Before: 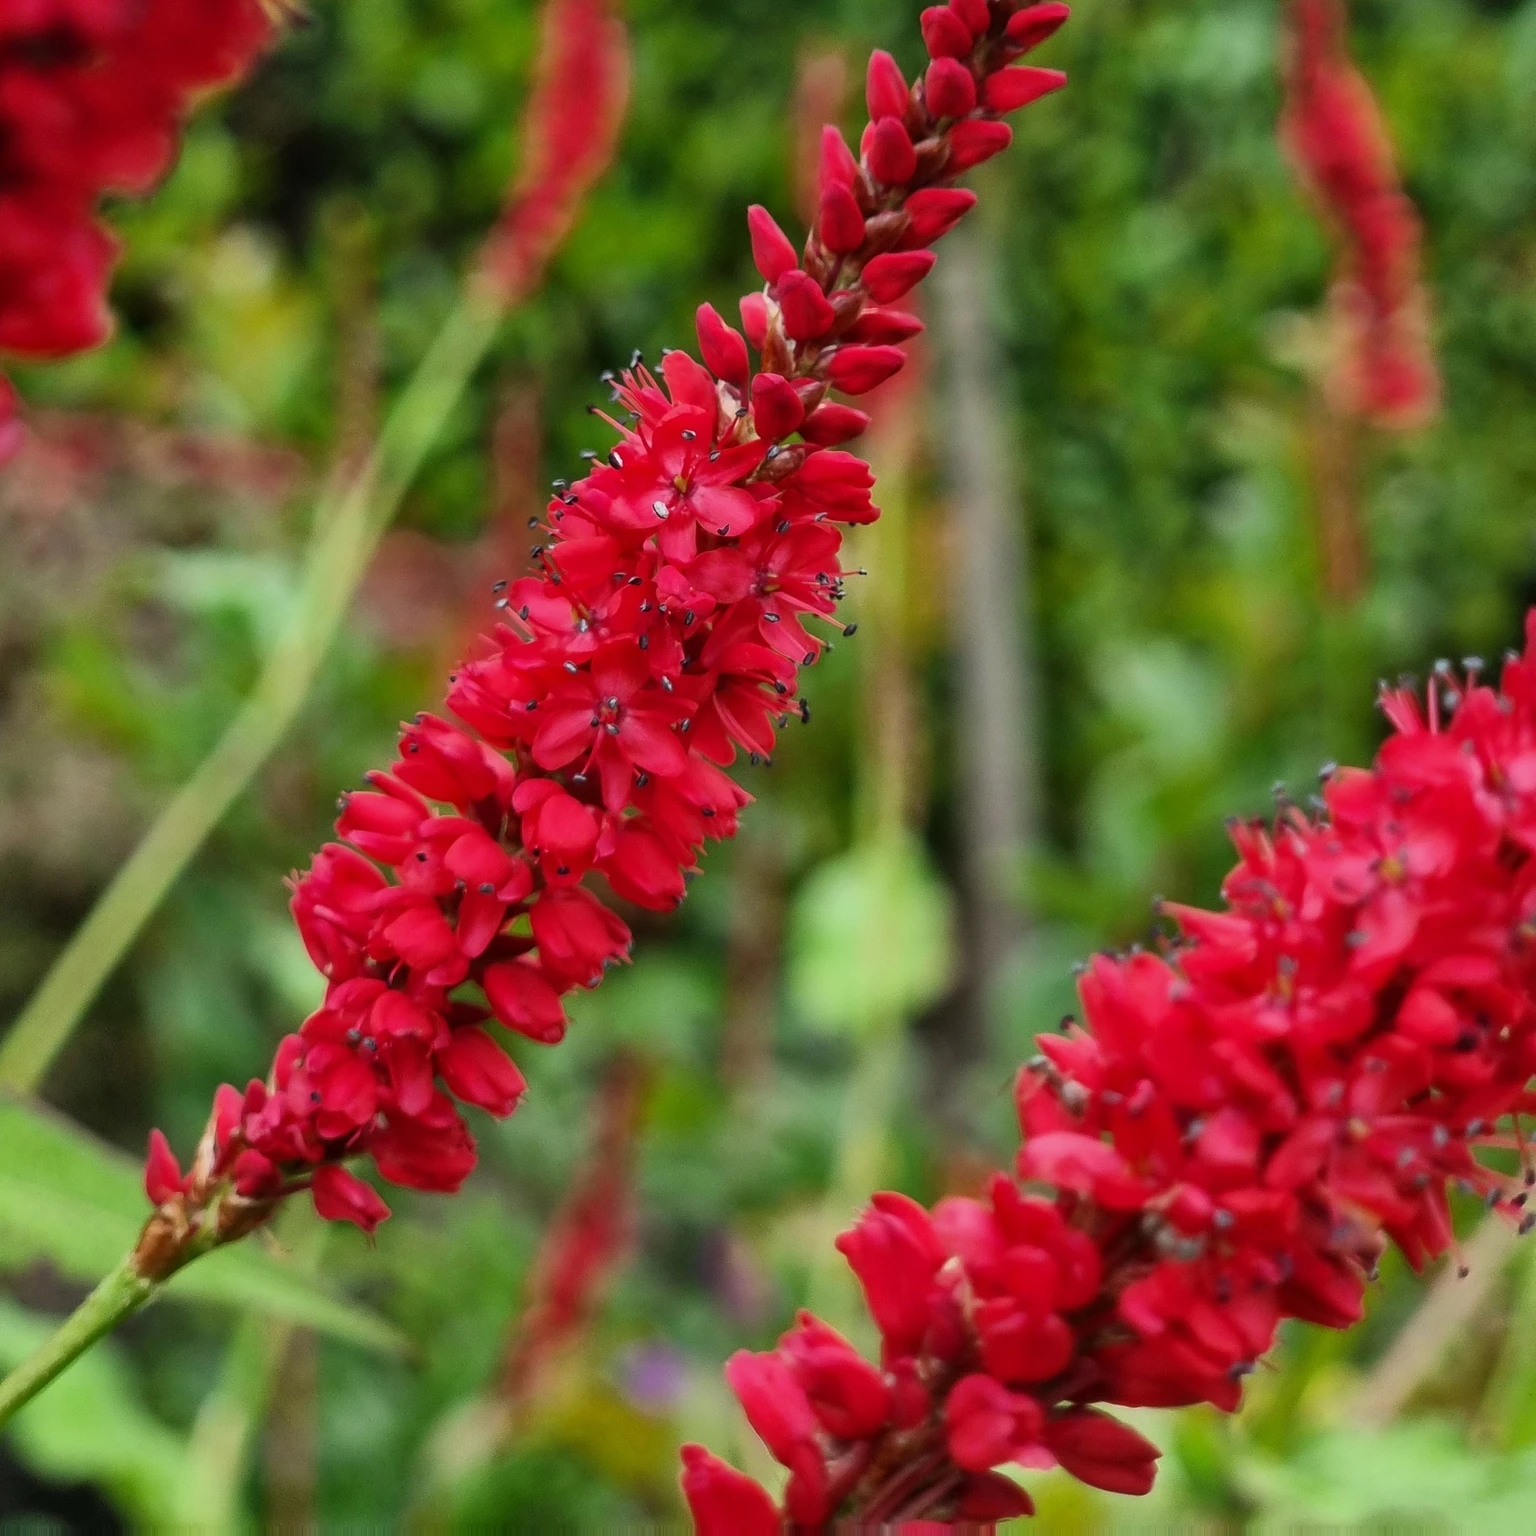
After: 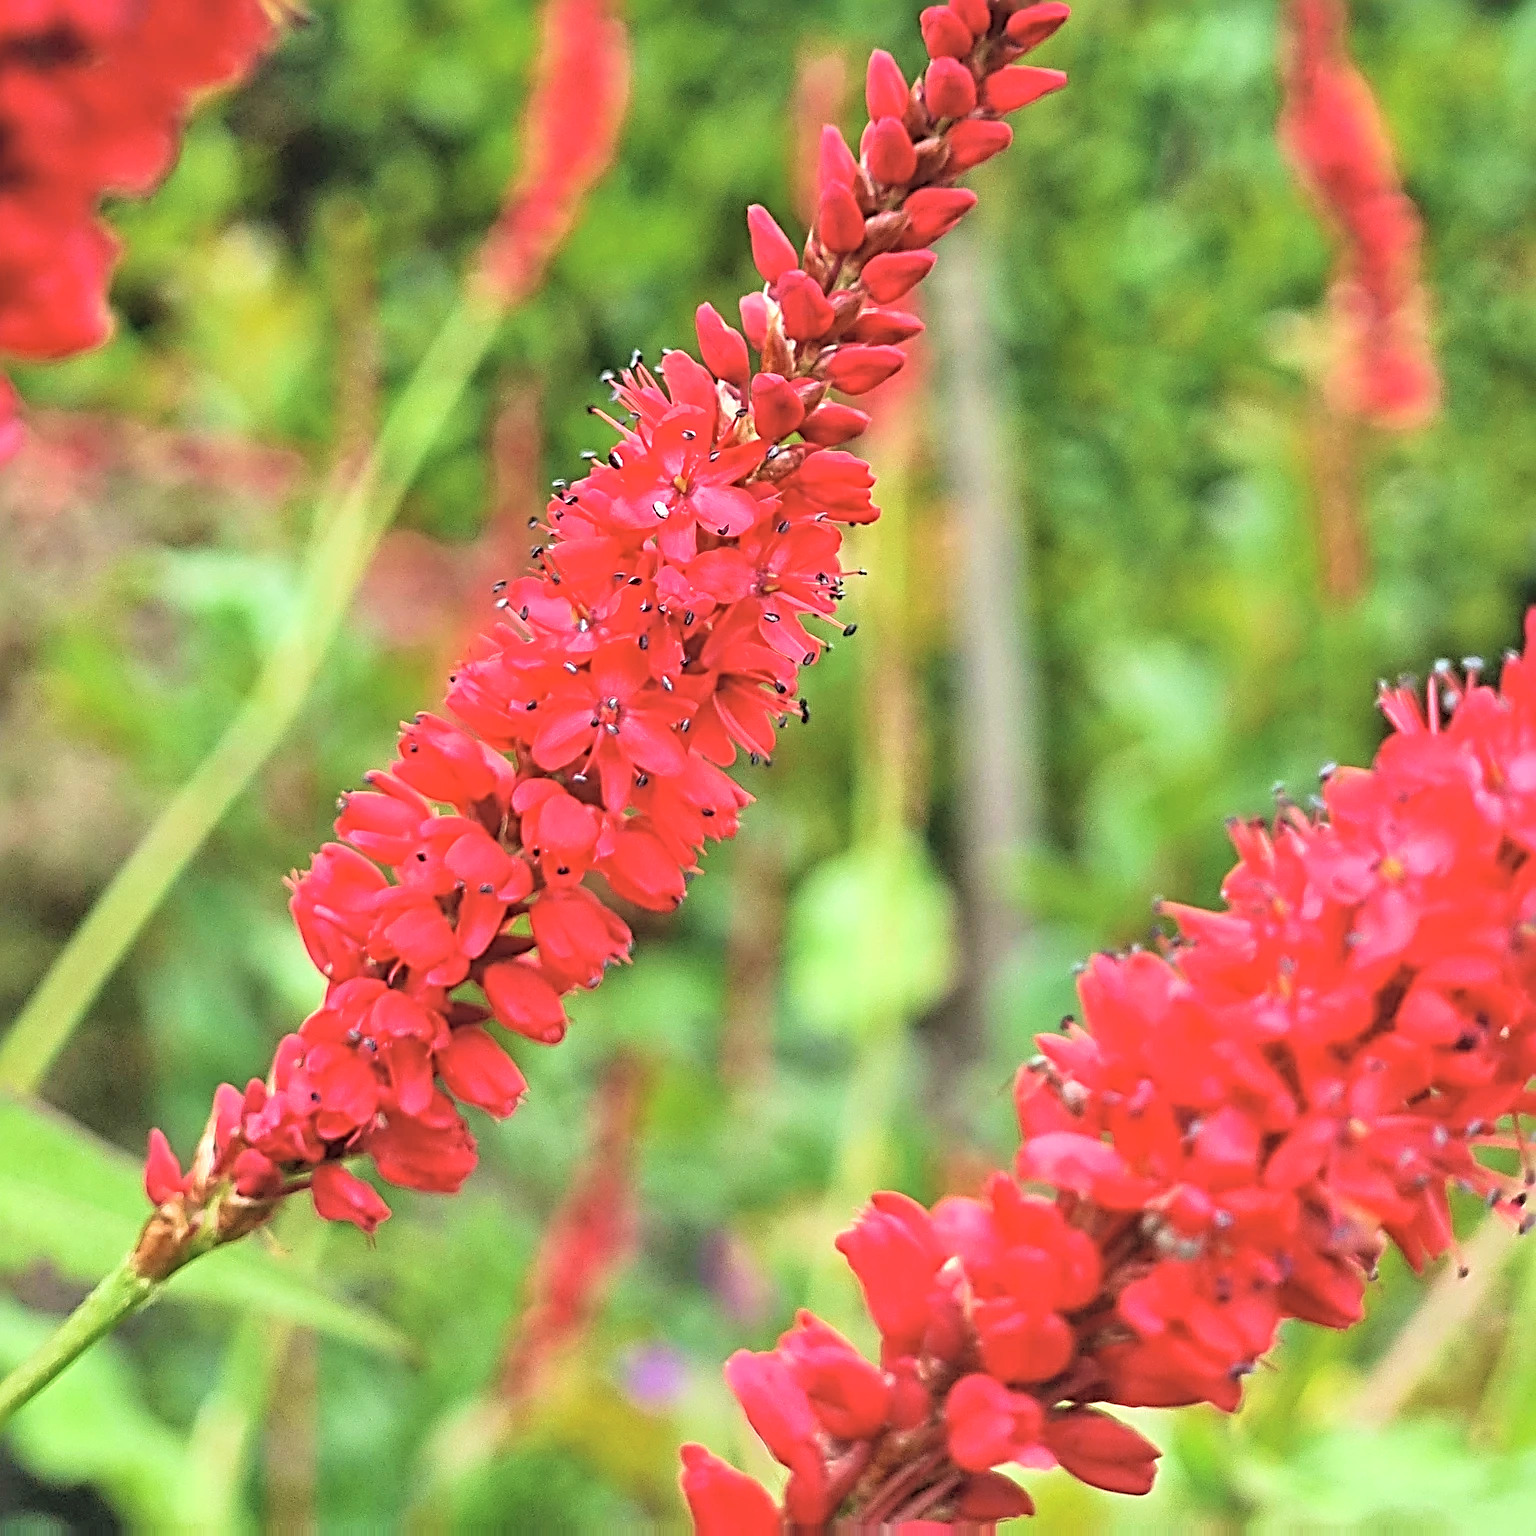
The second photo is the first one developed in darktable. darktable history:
exposure: exposure 0.557 EV, compensate highlight preservation false
sharpen: radius 3.736, amount 0.941
velvia: on, module defaults
contrast brightness saturation: brightness 0.275
